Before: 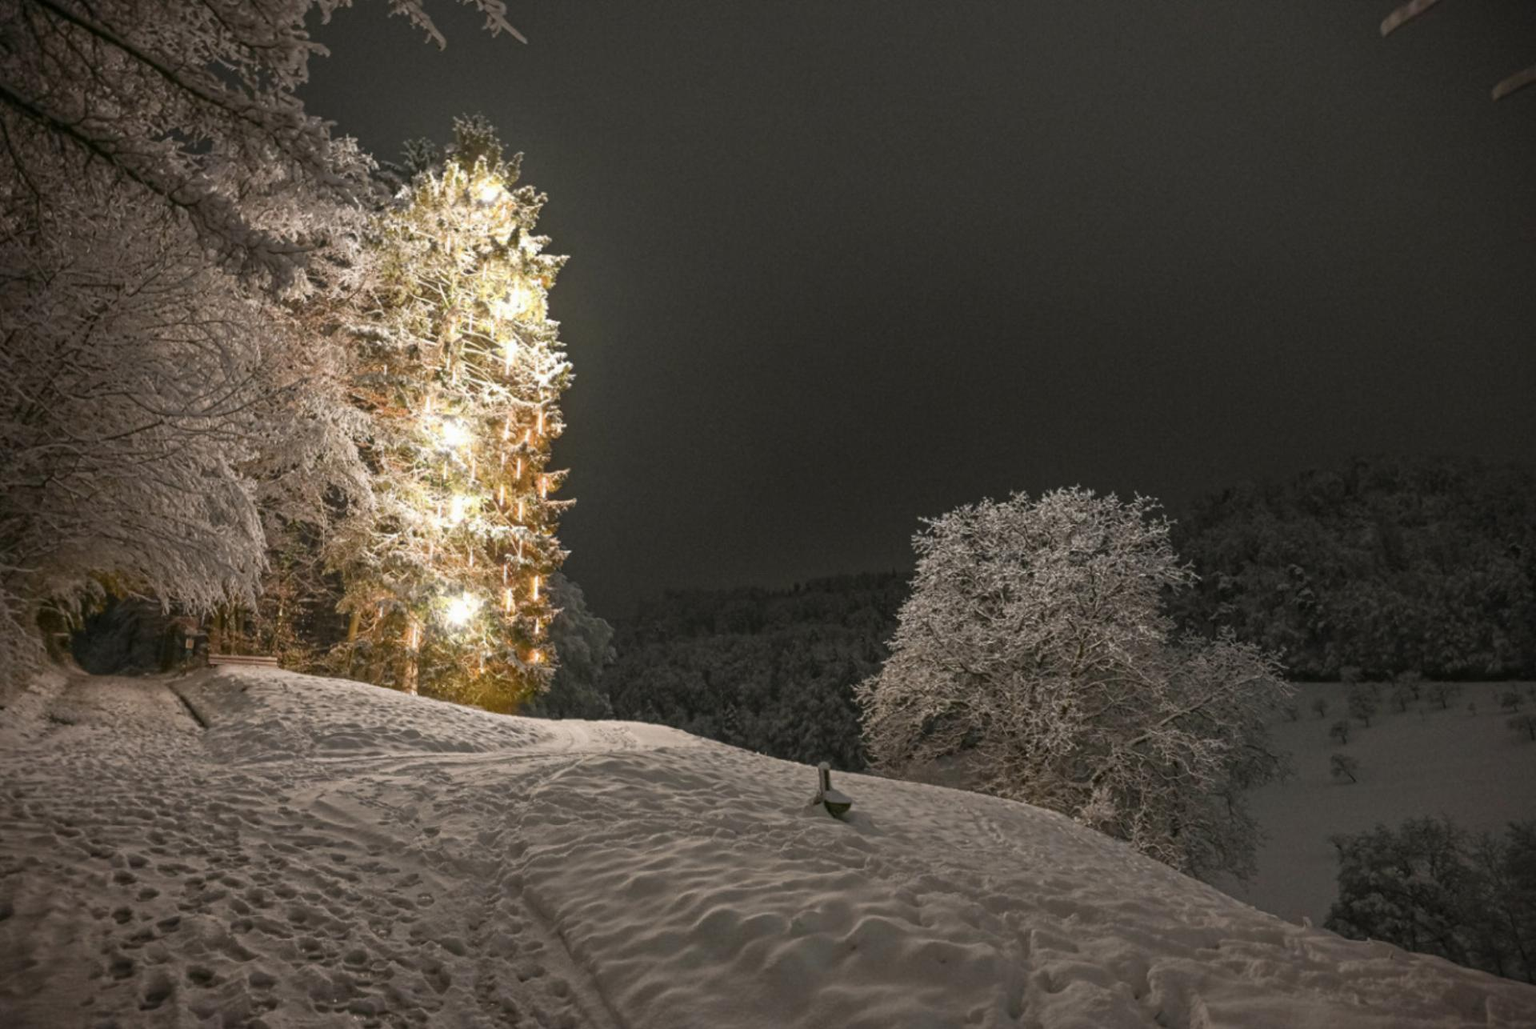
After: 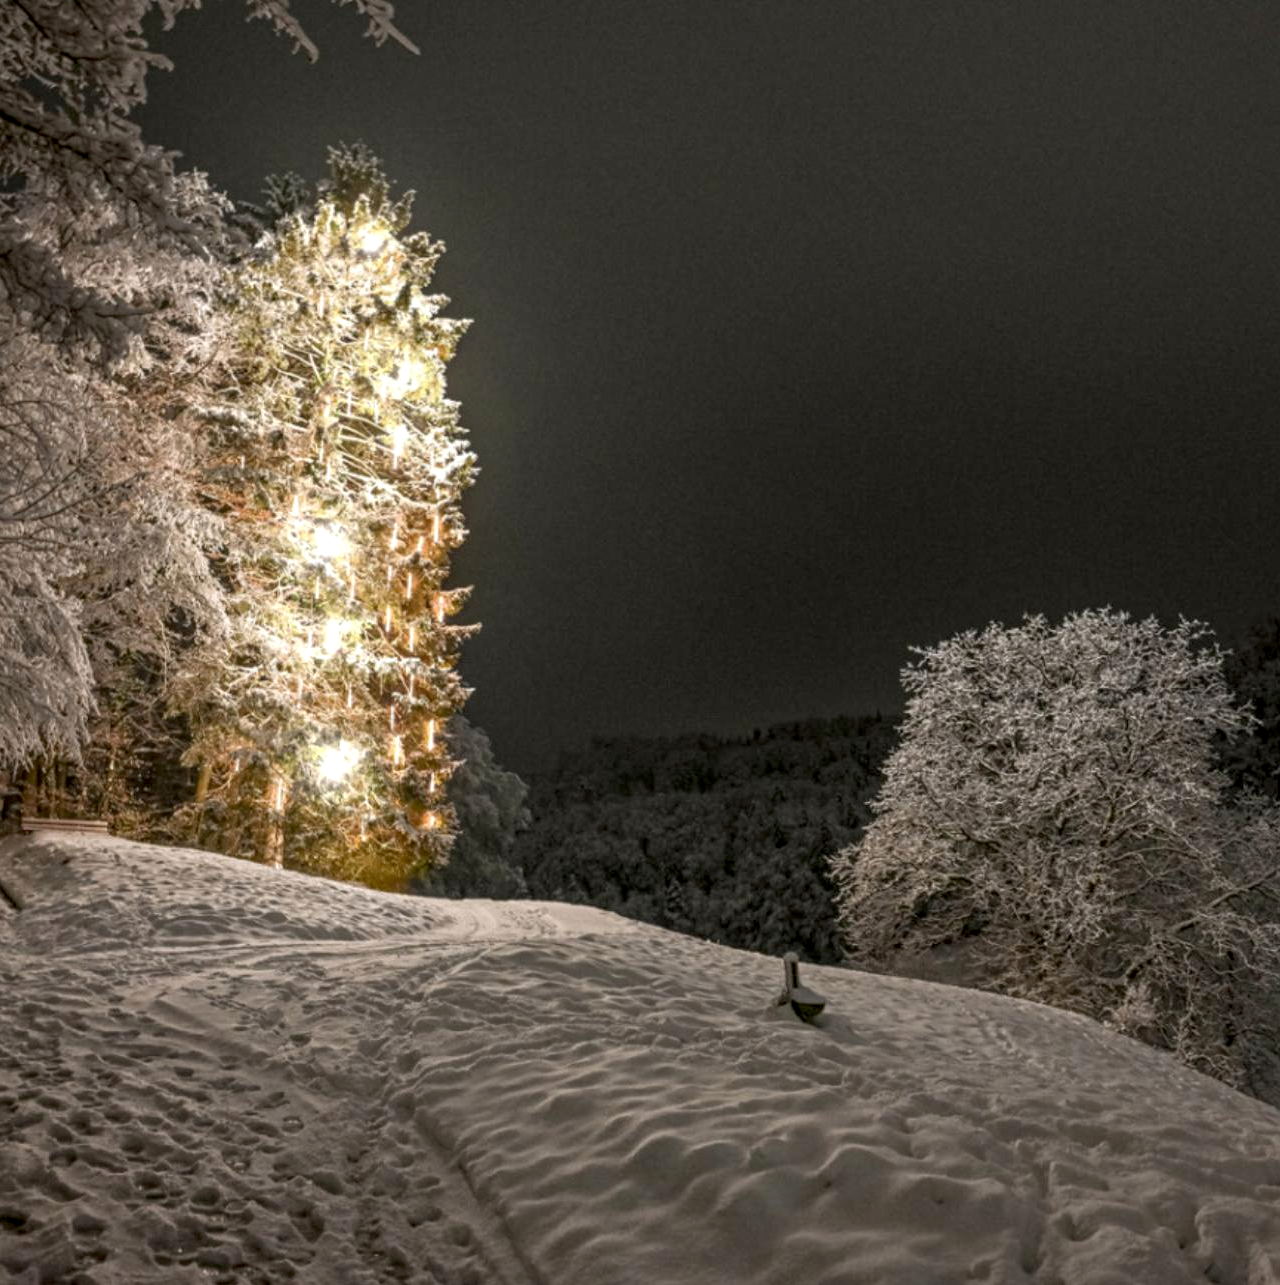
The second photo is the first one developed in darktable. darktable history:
exposure: black level correction 0.006, compensate highlight preservation false
crop and rotate: left 12.461%, right 20.831%
local contrast: detail 130%
